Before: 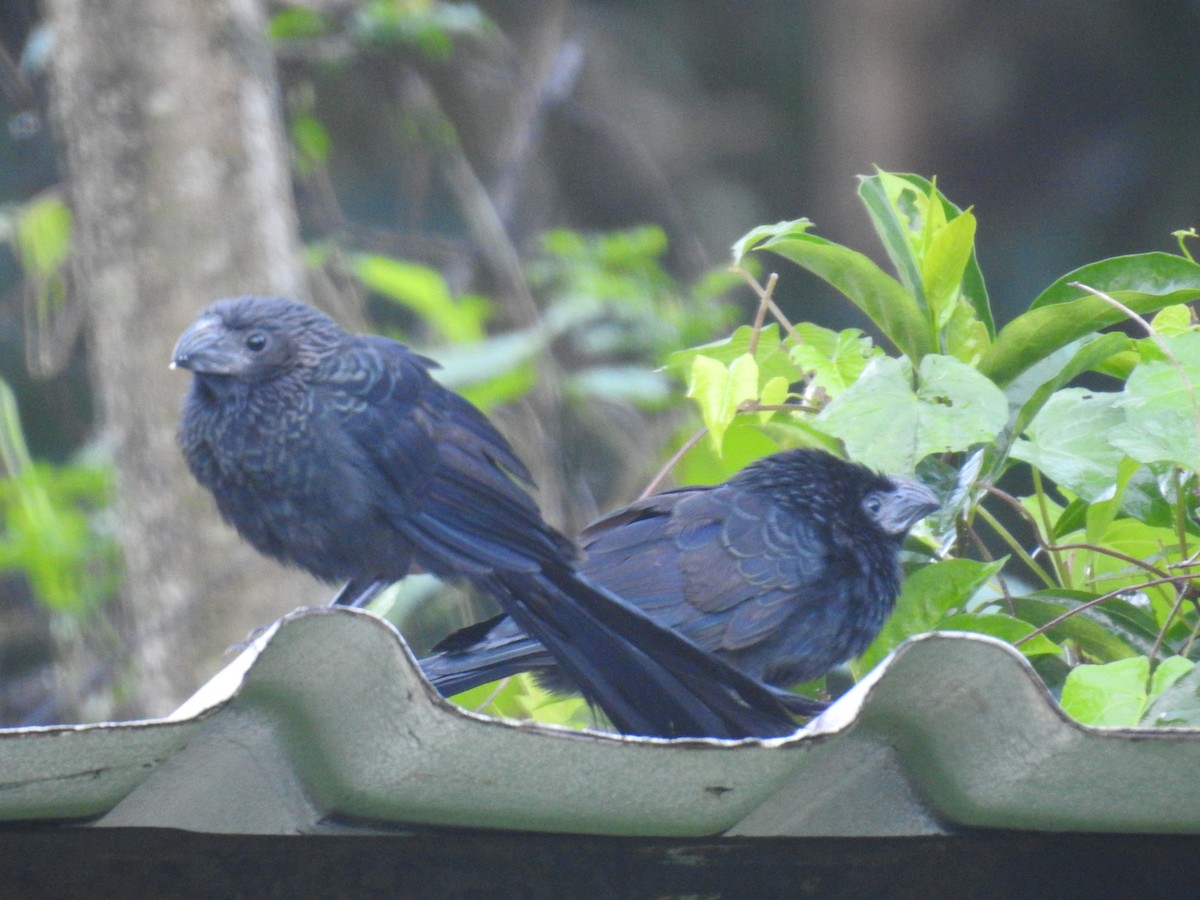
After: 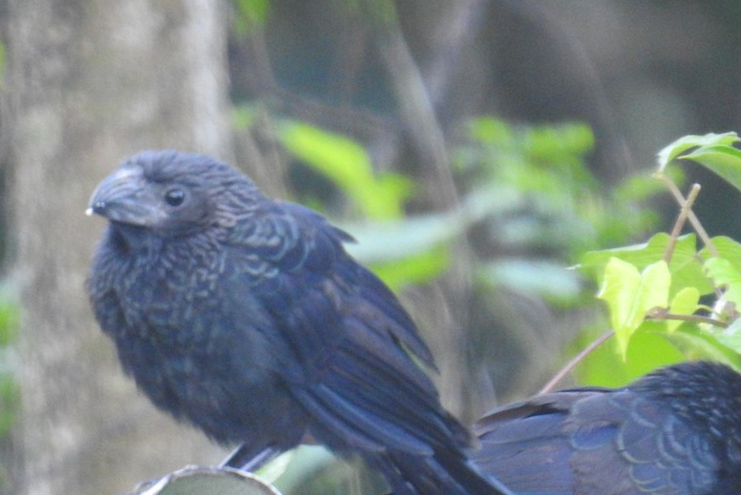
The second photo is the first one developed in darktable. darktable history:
crop and rotate: angle -6.14°, left 2.221%, top 7.035%, right 27.486%, bottom 30.388%
